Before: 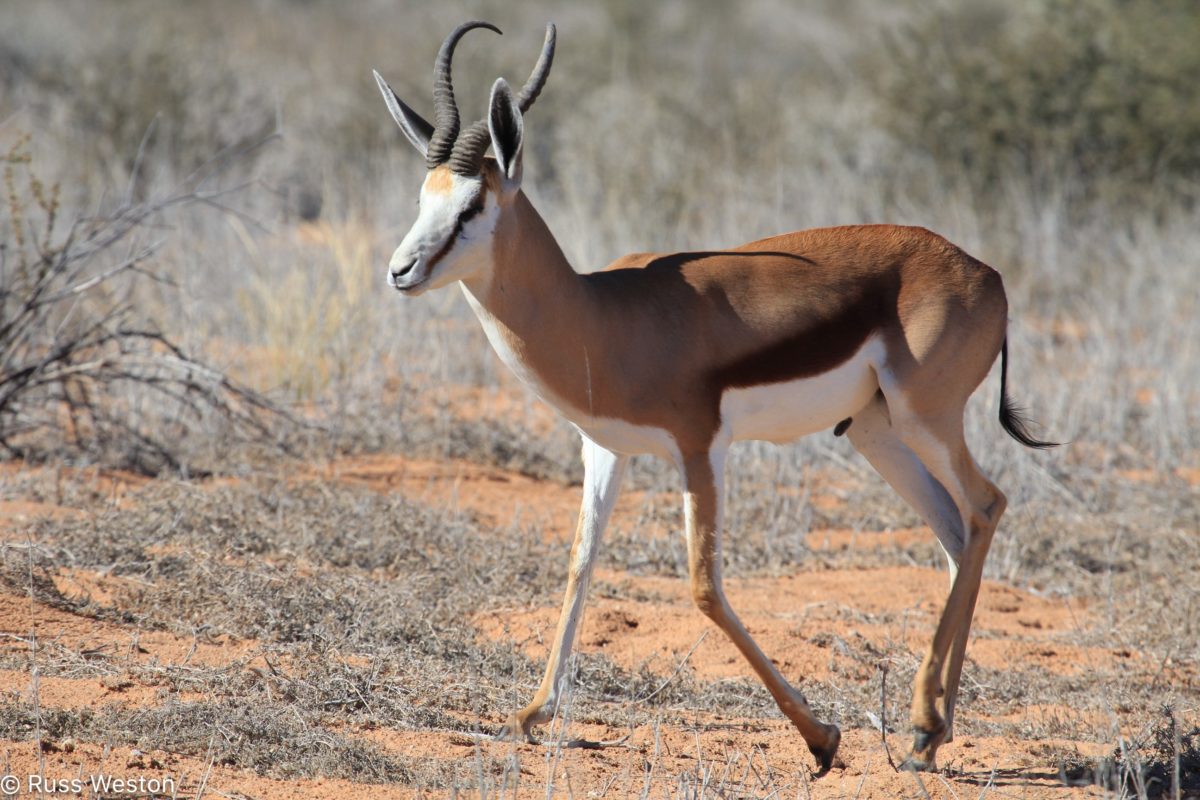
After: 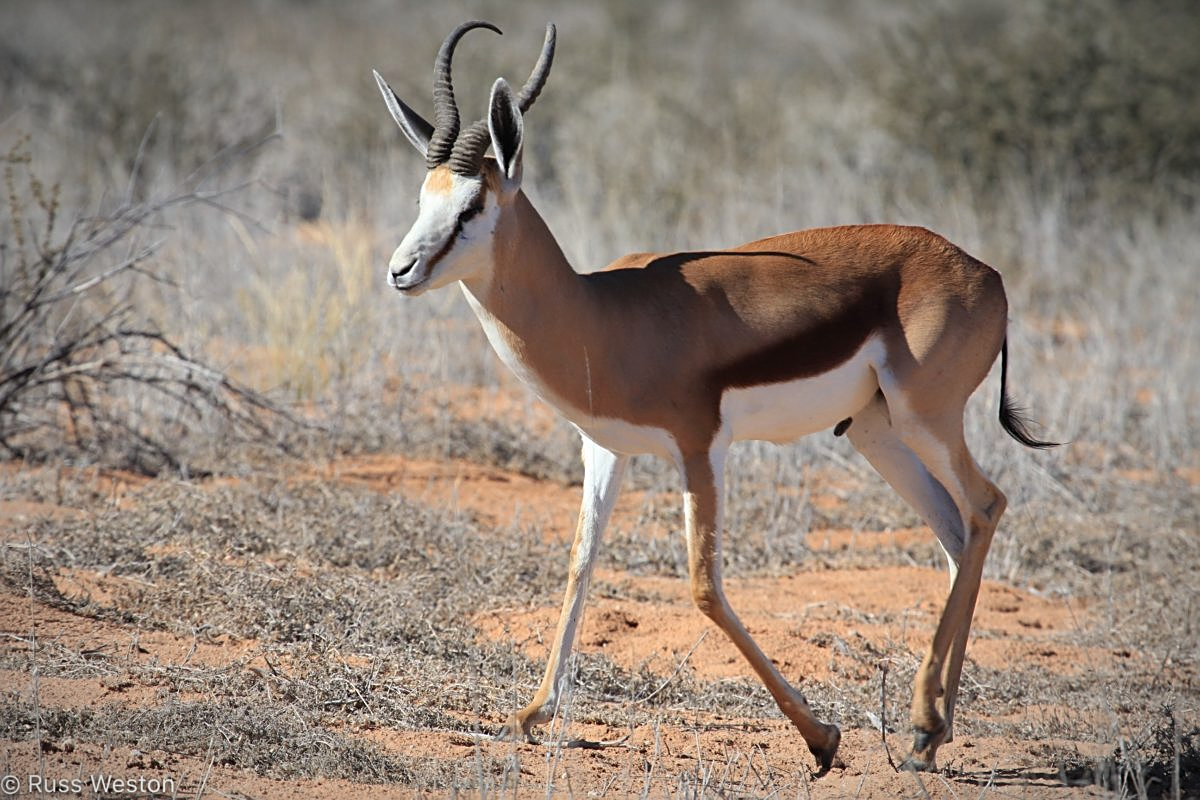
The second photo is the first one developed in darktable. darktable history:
vignetting: fall-off radius 60%, automatic ratio true
sharpen: on, module defaults
